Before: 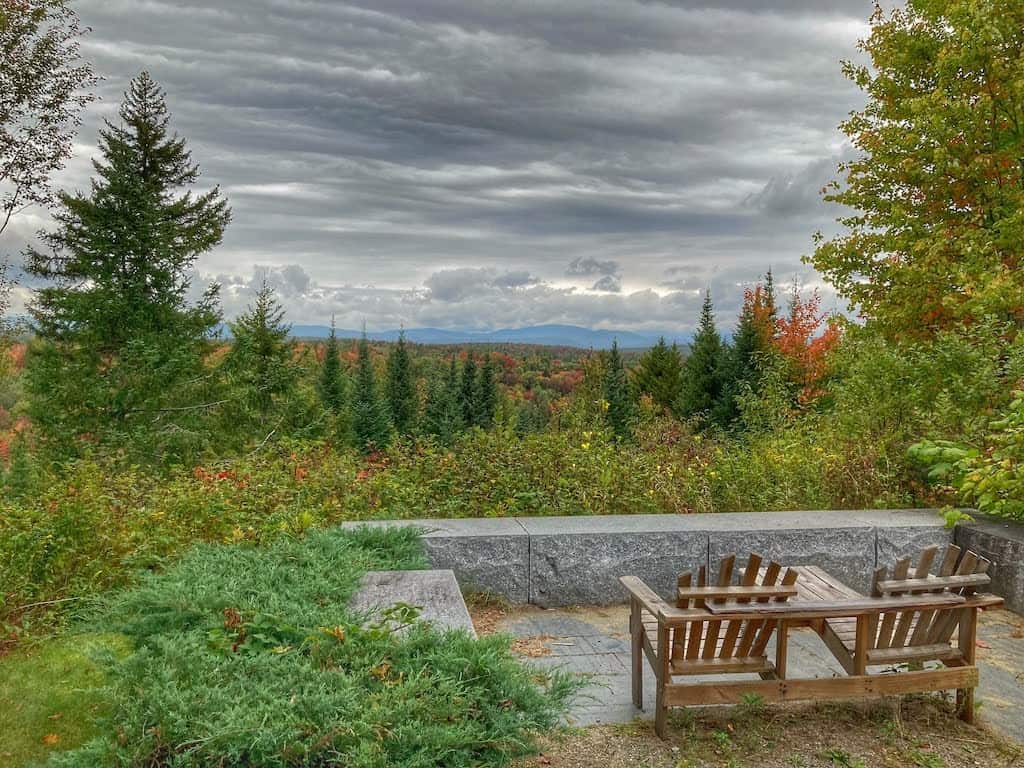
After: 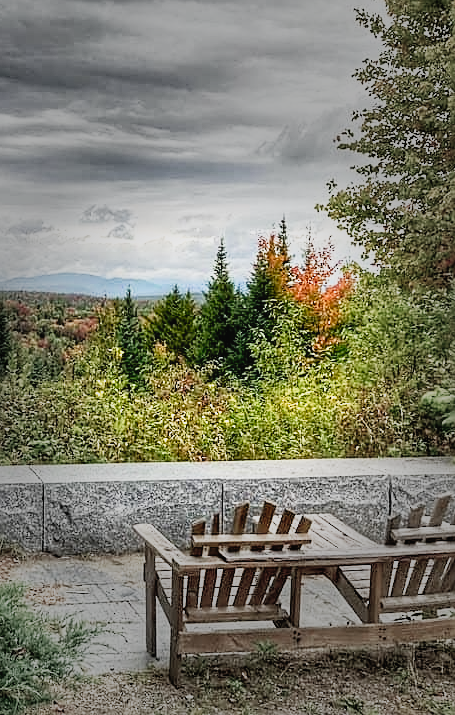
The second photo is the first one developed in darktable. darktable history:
crop: left 47.51%, top 6.833%, right 7.964%
vignetting: fall-off start 31.23%, fall-off radius 34.21%
sharpen: on, module defaults
exposure: black level correction -0.001, exposure 0.548 EV, compensate highlight preservation false
shadows and highlights: soften with gaussian
tone curve: curves: ch0 [(0, 0.022) (0.114, 0.088) (0.282, 0.316) (0.446, 0.511) (0.613, 0.693) (0.786, 0.843) (0.999, 0.949)]; ch1 [(0, 0) (0.395, 0.343) (0.463, 0.427) (0.486, 0.474) (0.503, 0.5) (0.535, 0.522) (0.555, 0.546) (0.594, 0.614) (0.755, 0.793) (1, 1)]; ch2 [(0, 0) (0.369, 0.388) (0.449, 0.431) (0.501, 0.5) (0.528, 0.517) (0.561, 0.59) (0.612, 0.646) (0.697, 0.721) (1, 1)], preserve colors none
filmic rgb: black relative exposure -8.68 EV, white relative exposure 2.69 EV, target black luminance 0%, target white luminance 99.883%, hardness 6.26, latitude 74.47%, contrast 1.319, highlights saturation mix -4.55%
